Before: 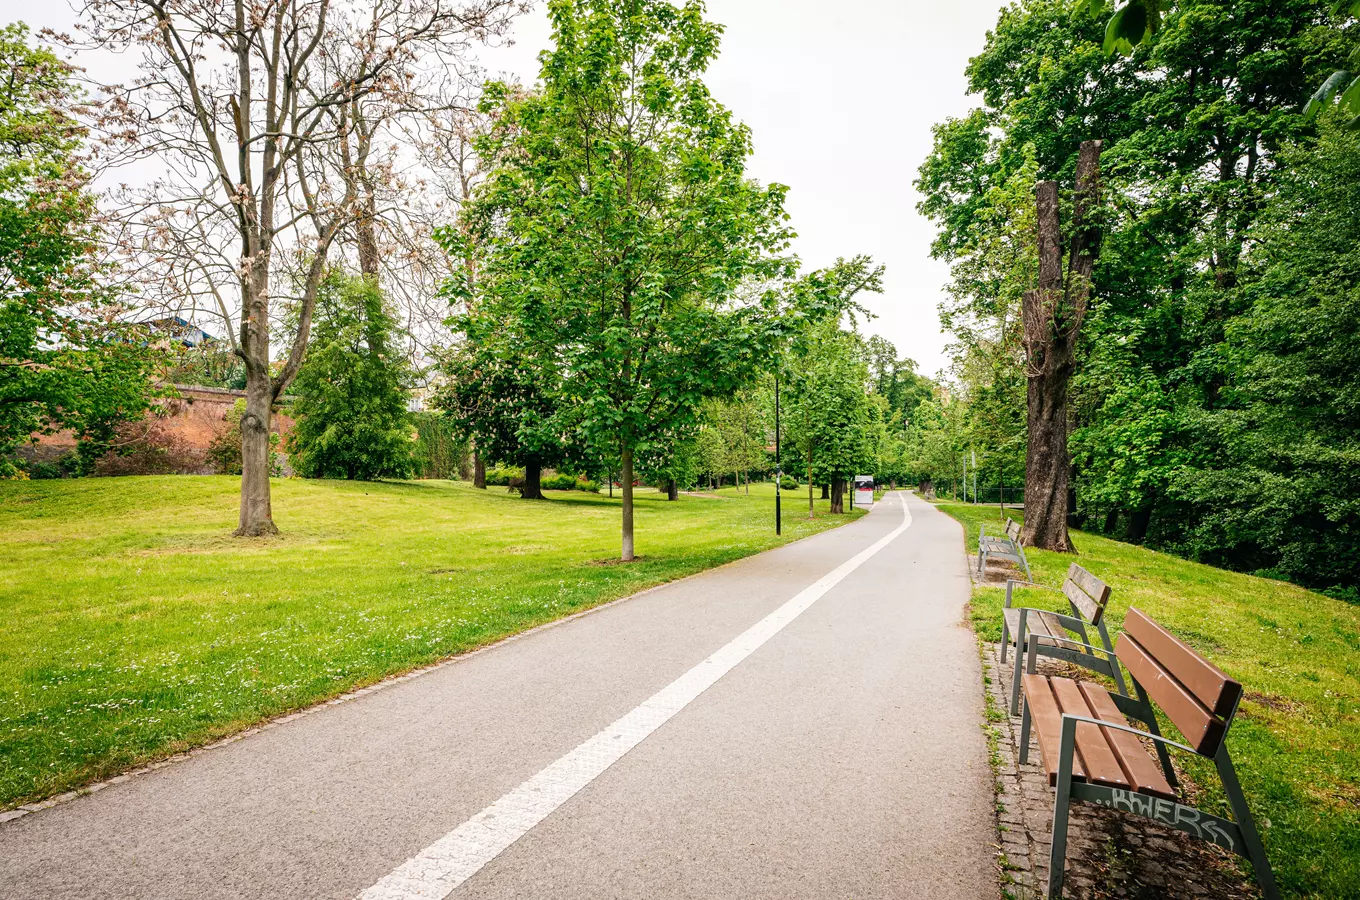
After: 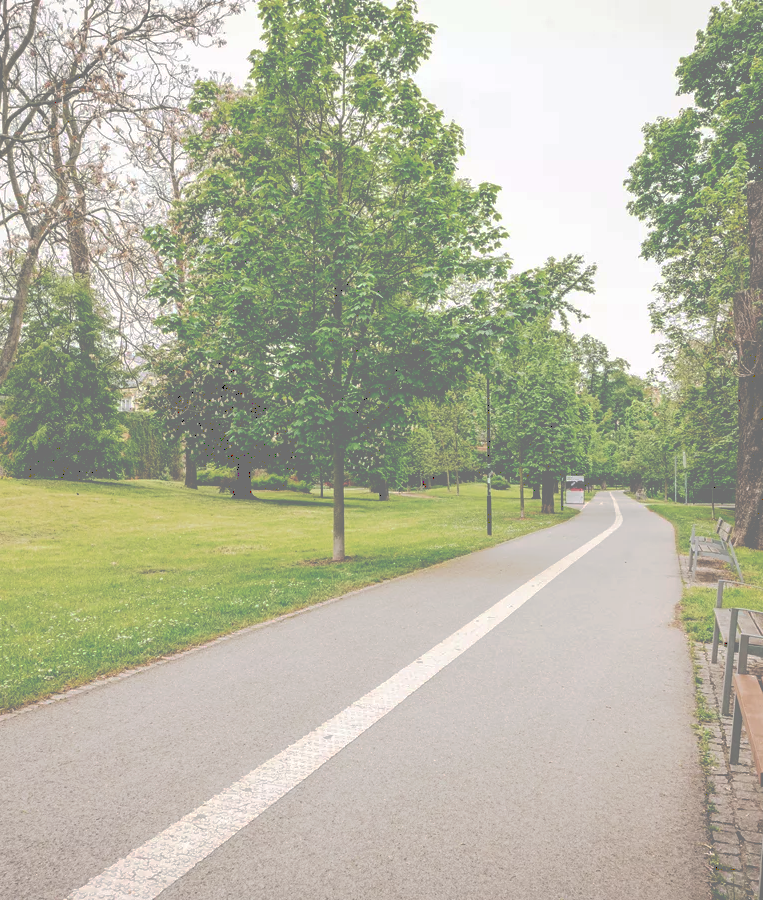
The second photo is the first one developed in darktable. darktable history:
crop: left 21.276%, right 22.59%
tone curve: curves: ch0 [(0, 0) (0.003, 0.464) (0.011, 0.464) (0.025, 0.464) (0.044, 0.464) (0.069, 0.464) (0.1, 0.463) (0.136, 0.463) (0.177, 0.464) (0.224, 0.469) (0.277, 0.482) (0.335, 0.501) (0.399, 0.53) (0.468, 0.567) (0.543, 0.61) (0.623, 0.663) (0.709, 0.718) (0.801, 0.779) (0.898, 0.842) (1, 1)], preserve colors none
